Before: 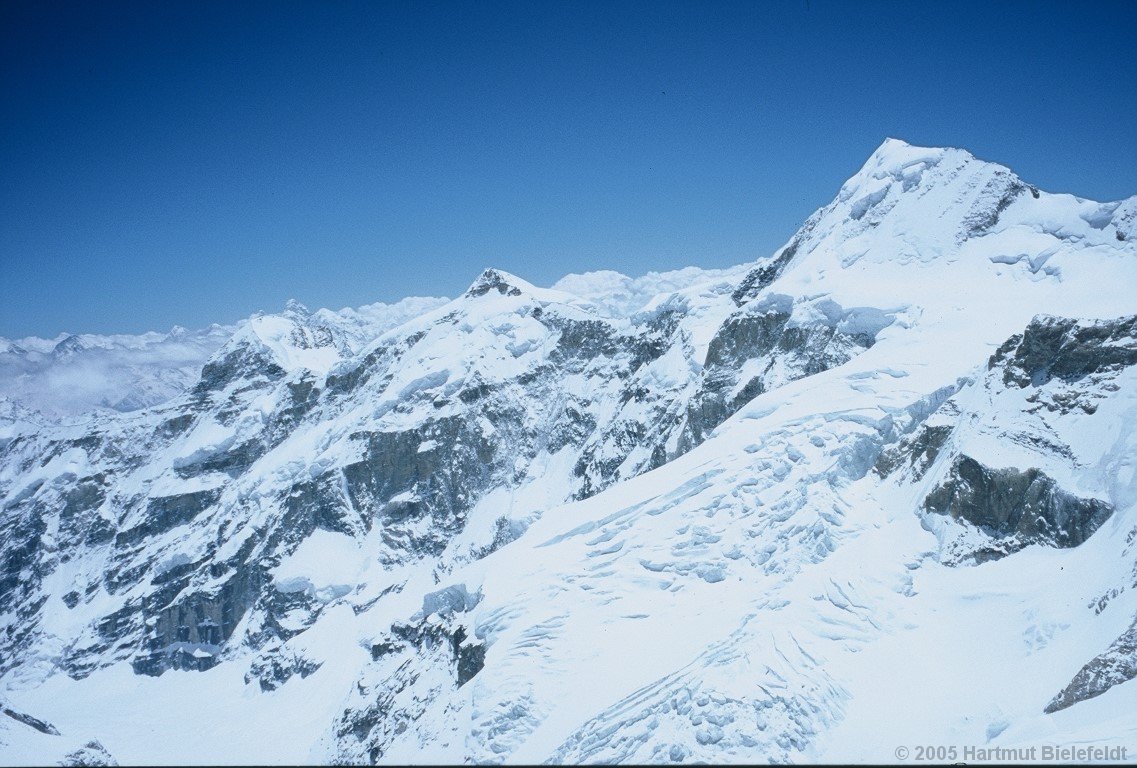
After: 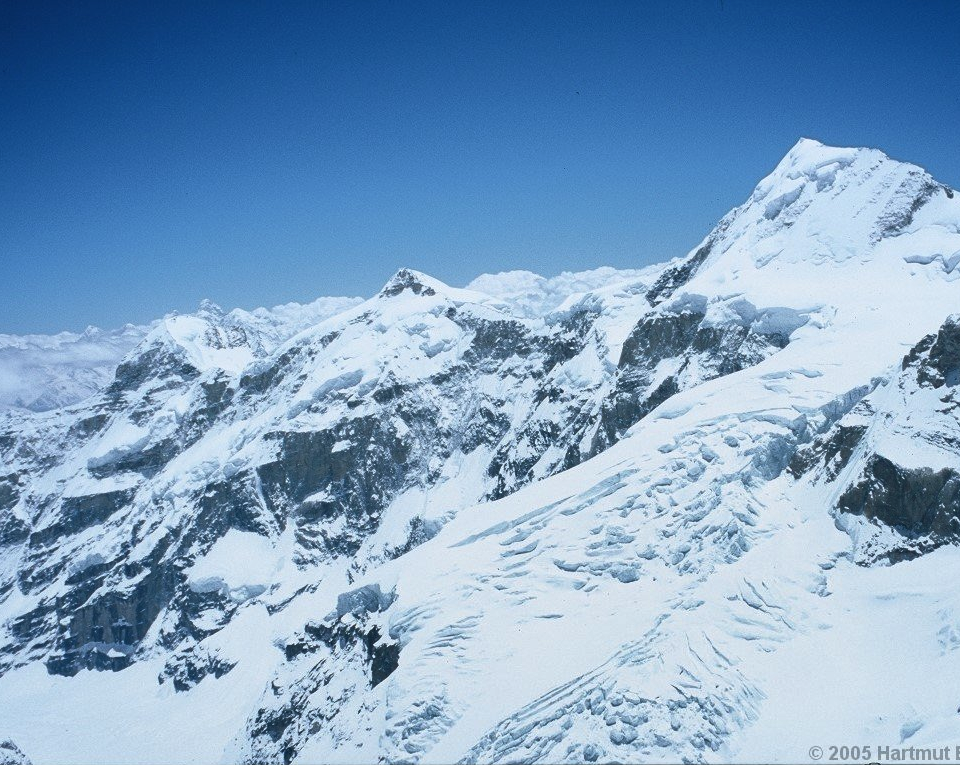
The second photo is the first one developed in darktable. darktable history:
crop: left 7.598%, right 7.873%
shadows and highlights: radius 171.16, shadows 27, white point adjustment 3.13, highlights -67.95, soften with gaussian
